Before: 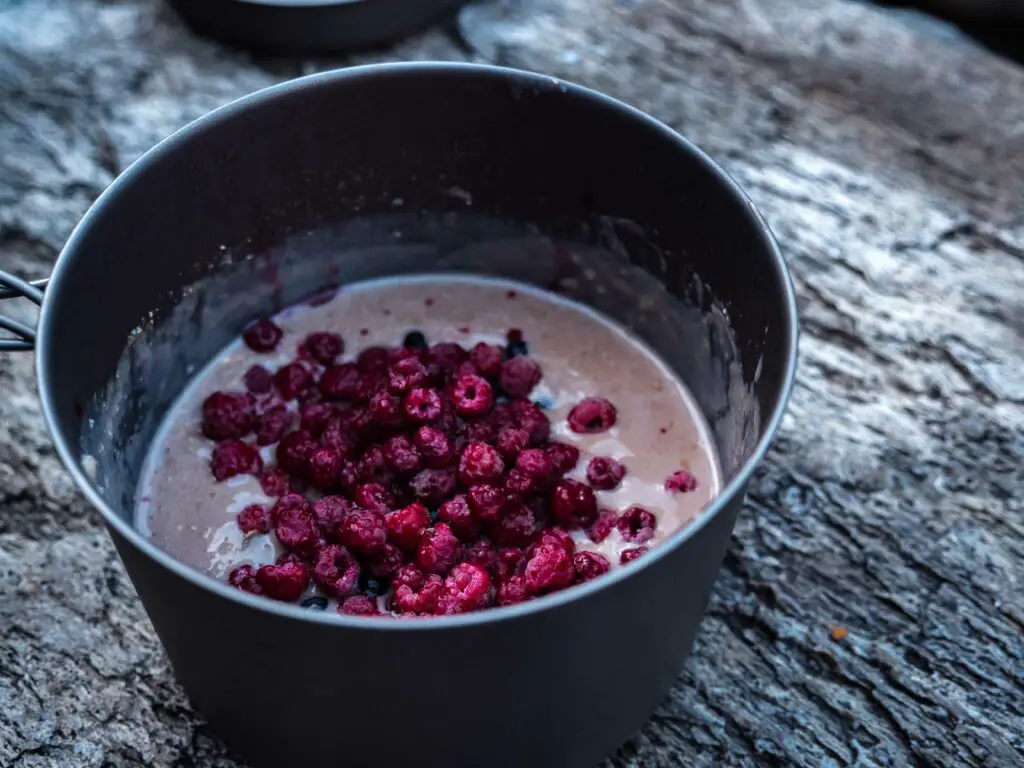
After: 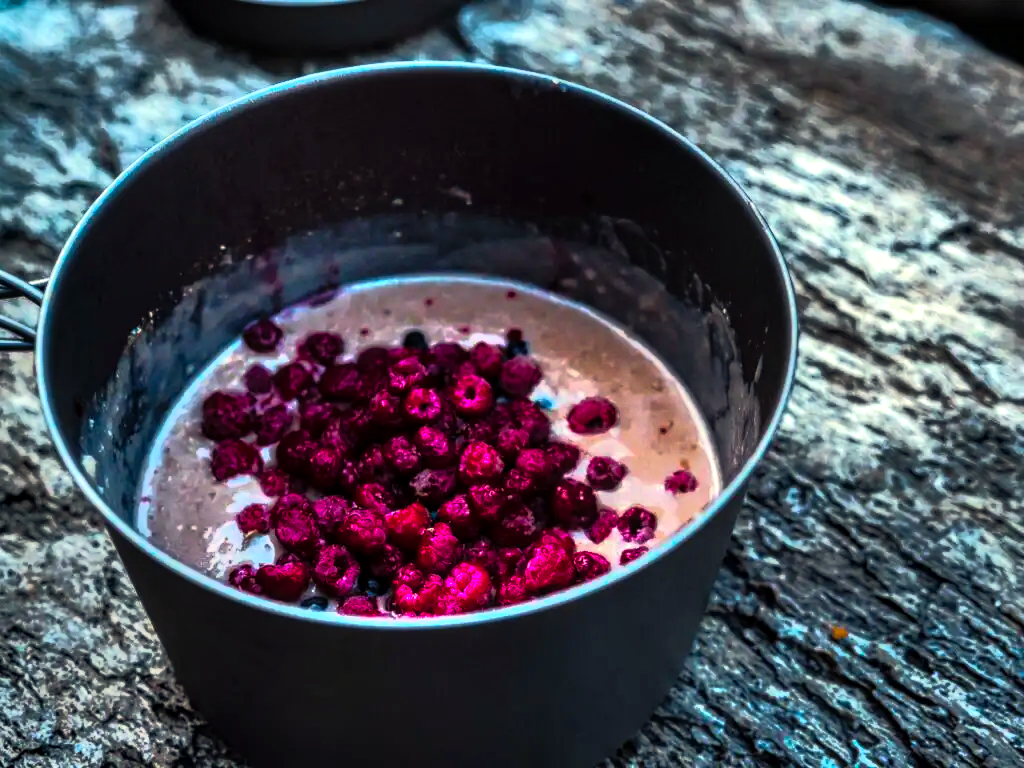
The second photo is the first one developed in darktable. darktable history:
color balance rgb: linear chroma grading › global chroma 40.15%, perceptual saturation grading › global saturation 60.58%, perceptual saturation grading › highlights 20.44%, perceptual saturation grading › shadows -50.36%, perceptual brilliance grading › highlights 2.19%, perceptual brilliance grading › mid-tones -50.36%, perceptual brilliance grading › shadows -50.36%
white balance: red 1.029, blue 0.92
local contrast: on, module defaults
shadows and highlights: radius 110.86, shadows 51.09, white point adjustment 9.16, highlights -4.17, highlights color adjustment 32.2%, soften with gaussian
